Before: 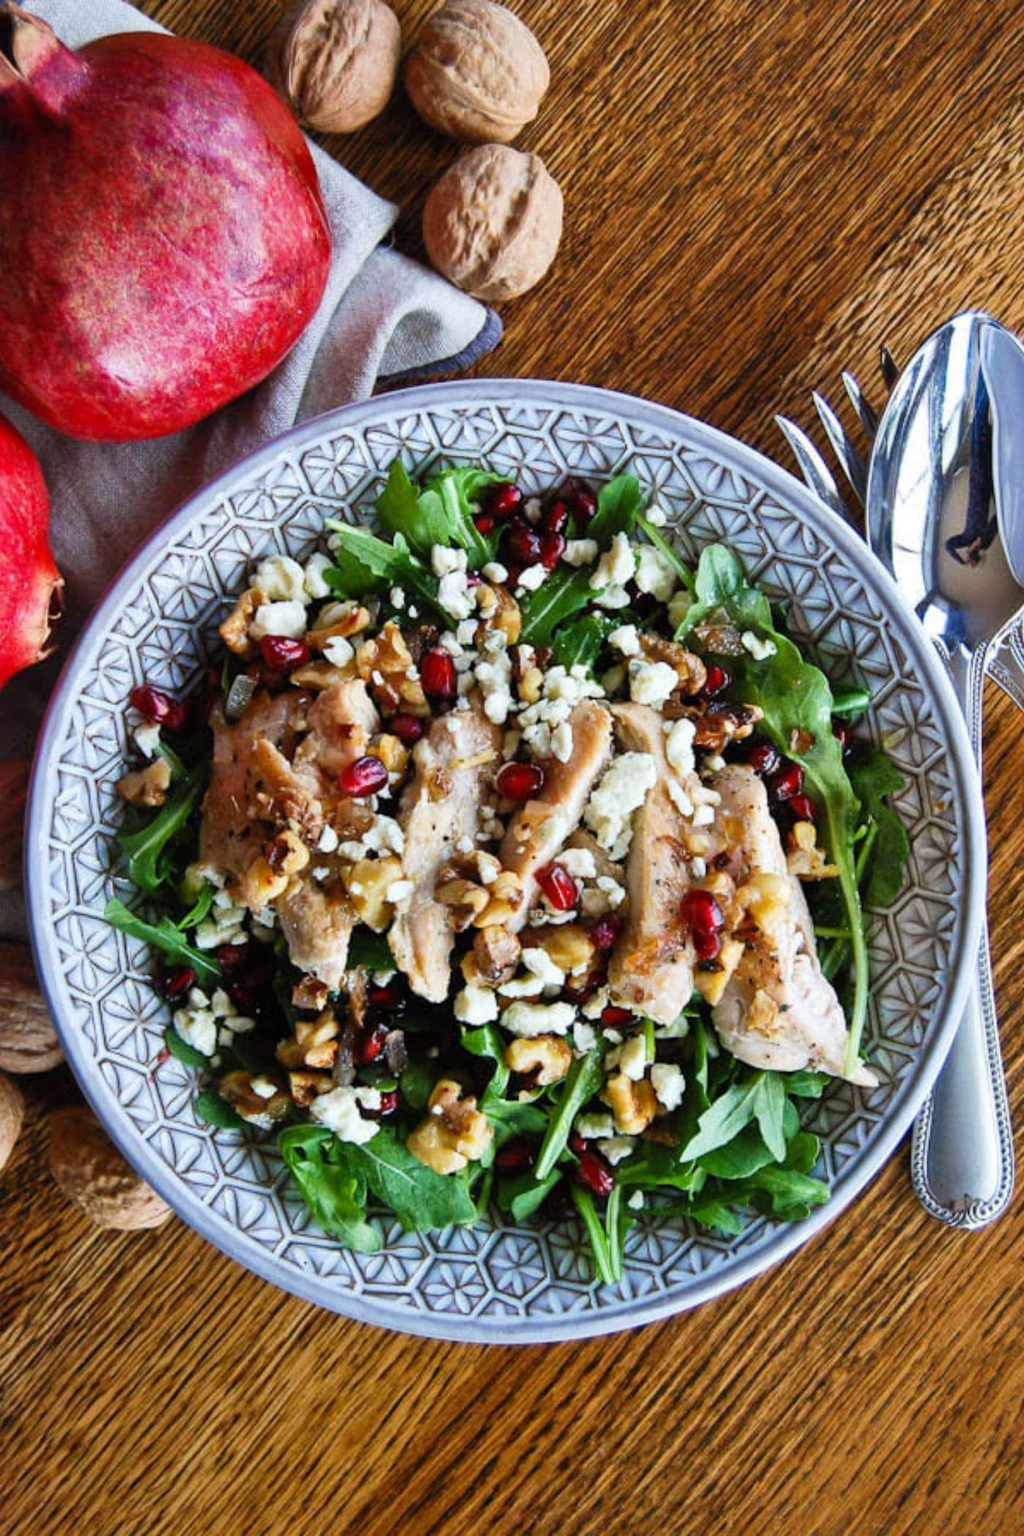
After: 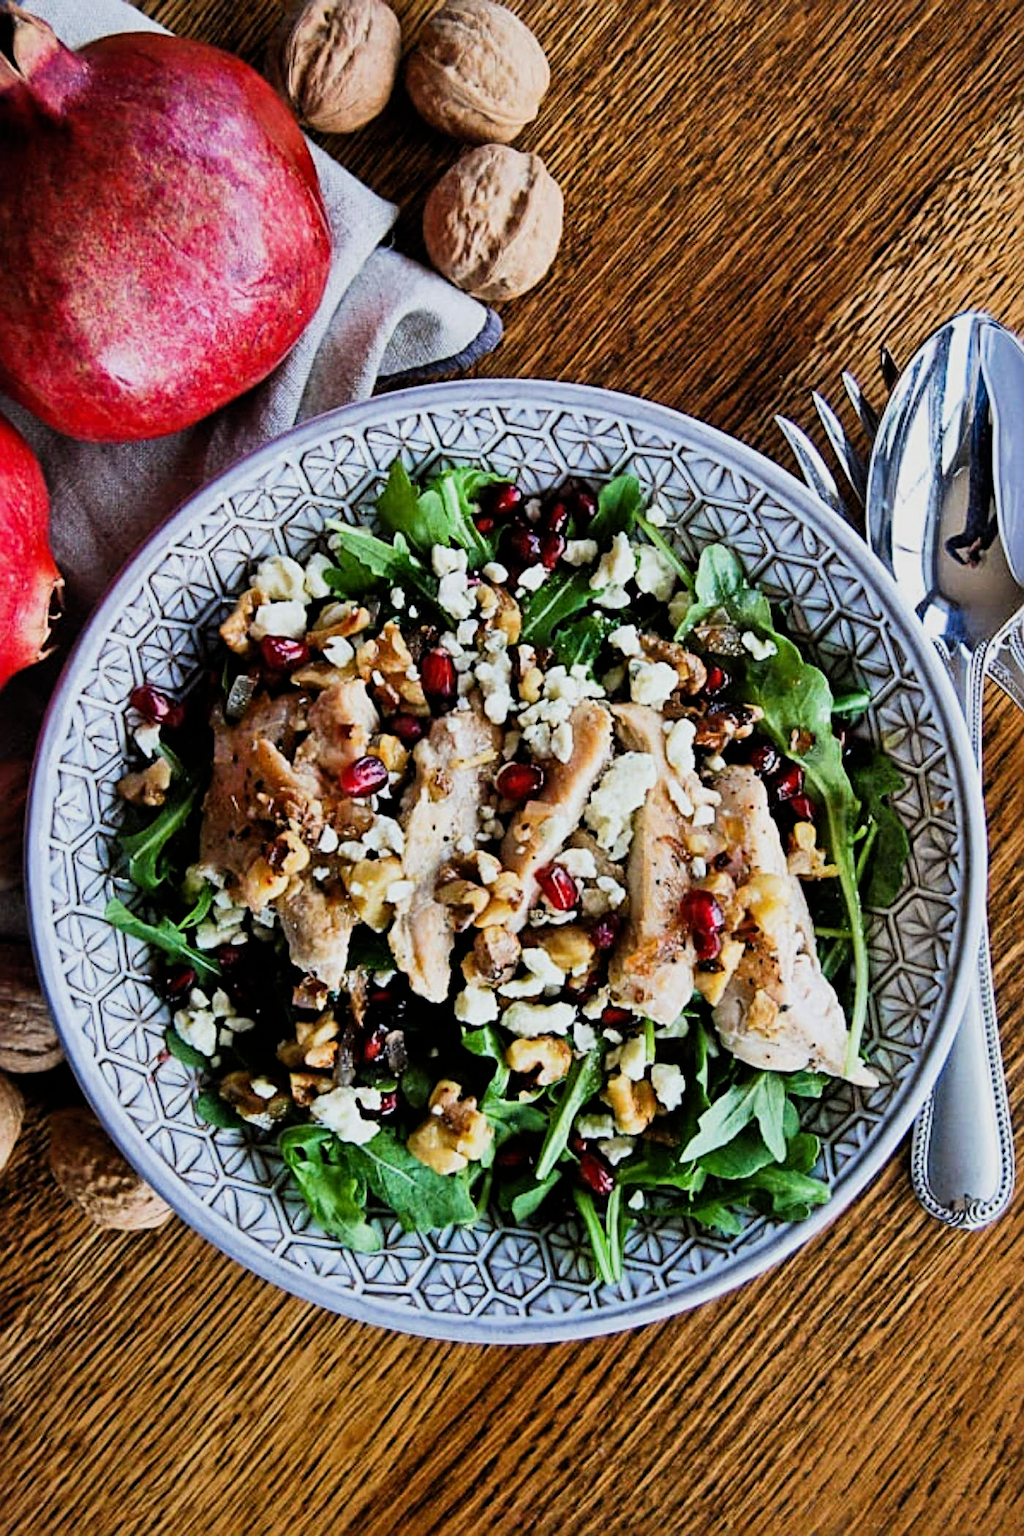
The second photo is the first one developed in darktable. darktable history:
filmic rgb: black relative exposure -16 EV, white relative exposure 5.33 EV, hardness 5.91, contrast 1.237
sharpen: radius 3.993
